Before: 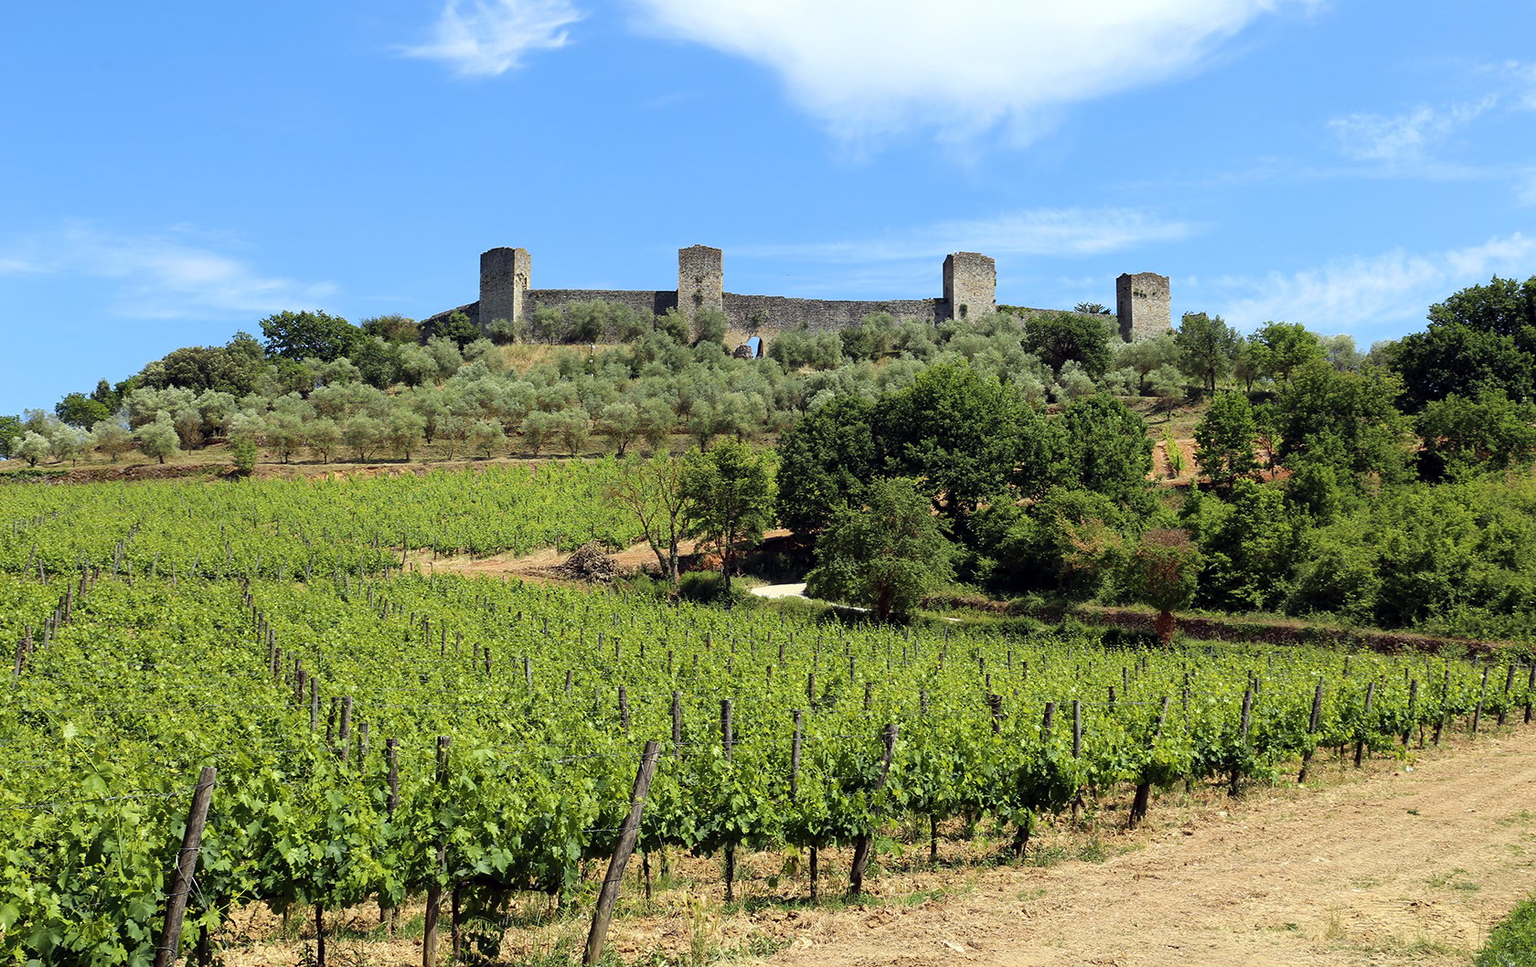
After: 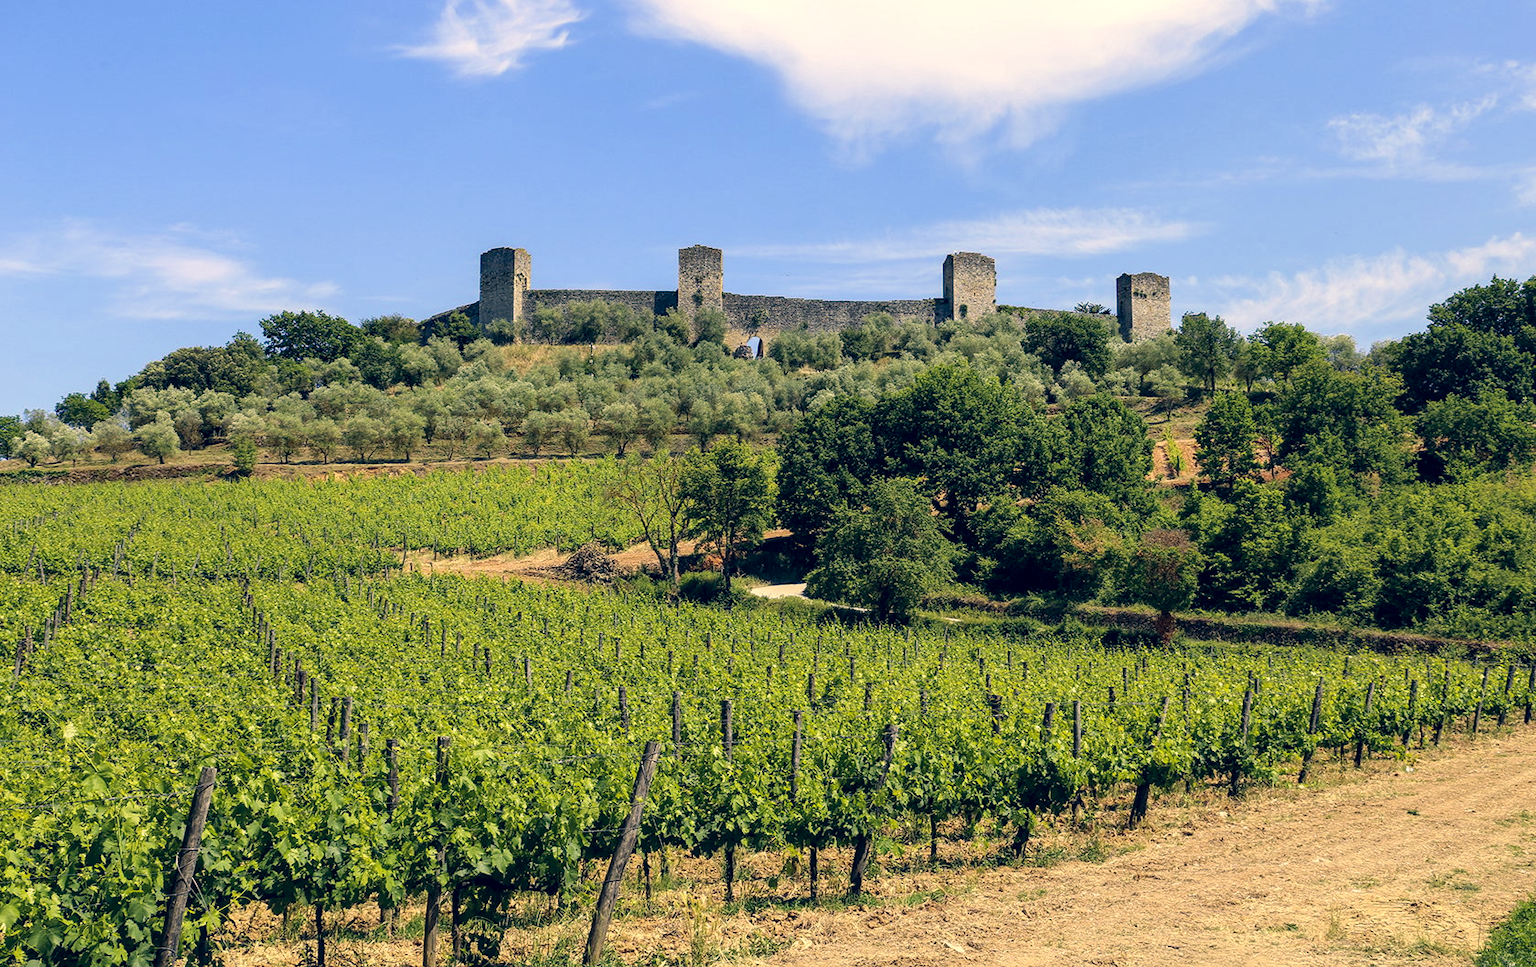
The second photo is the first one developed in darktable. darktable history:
color correction: highlights a* 10.37, highlights b* 14.24, shadows a* -9.73, shadows b* -15.06
tone equalizer: edges refinement/feathering 500, mask exposure compensation -1.57 EV, preserve details no
local contrast: on, module defaults
